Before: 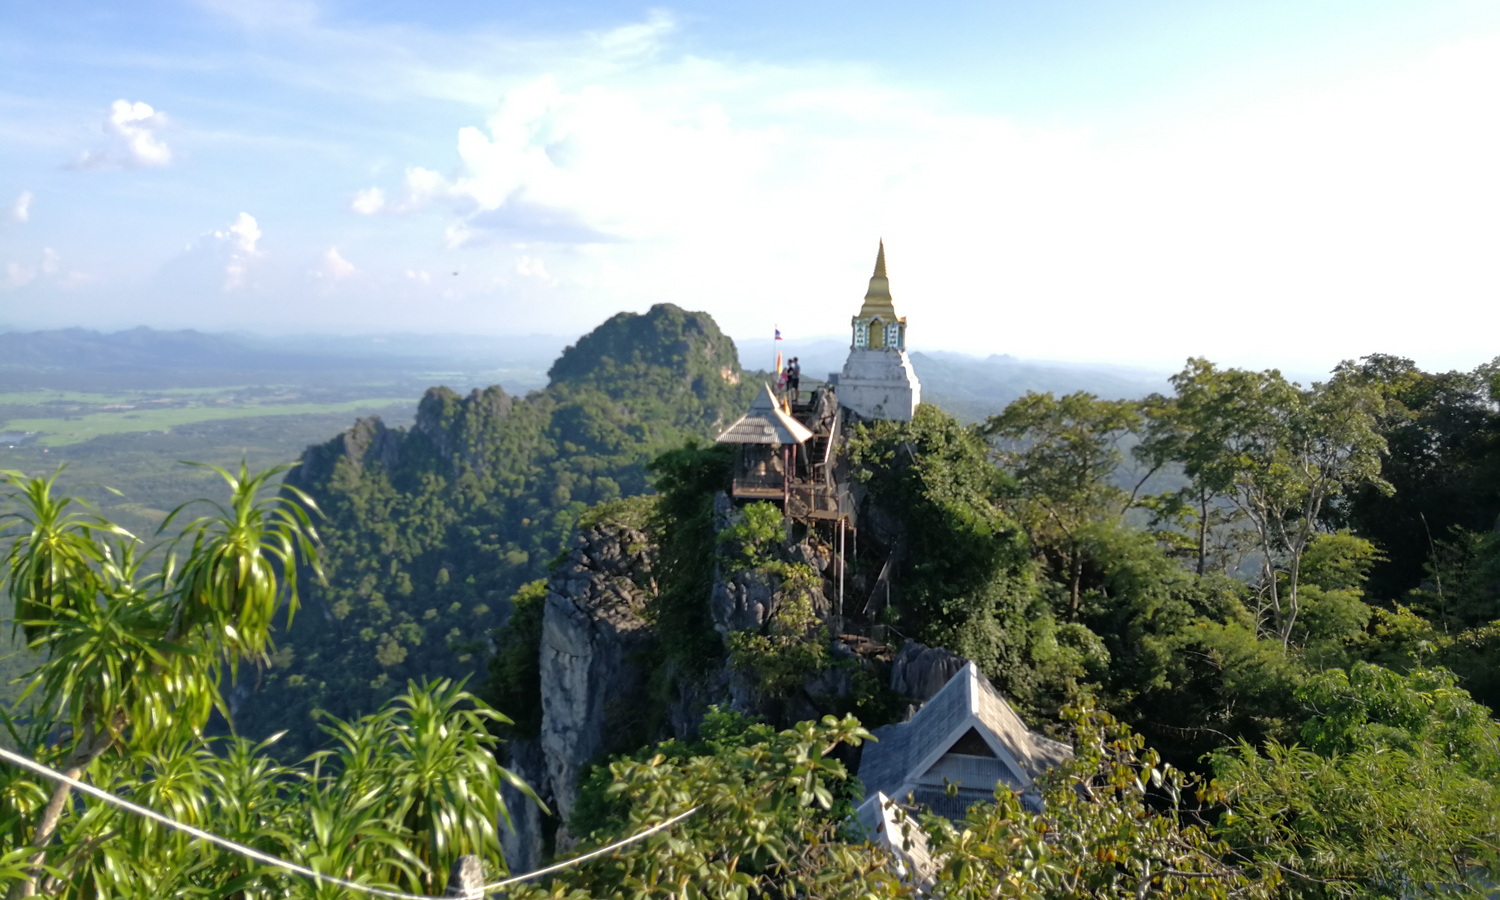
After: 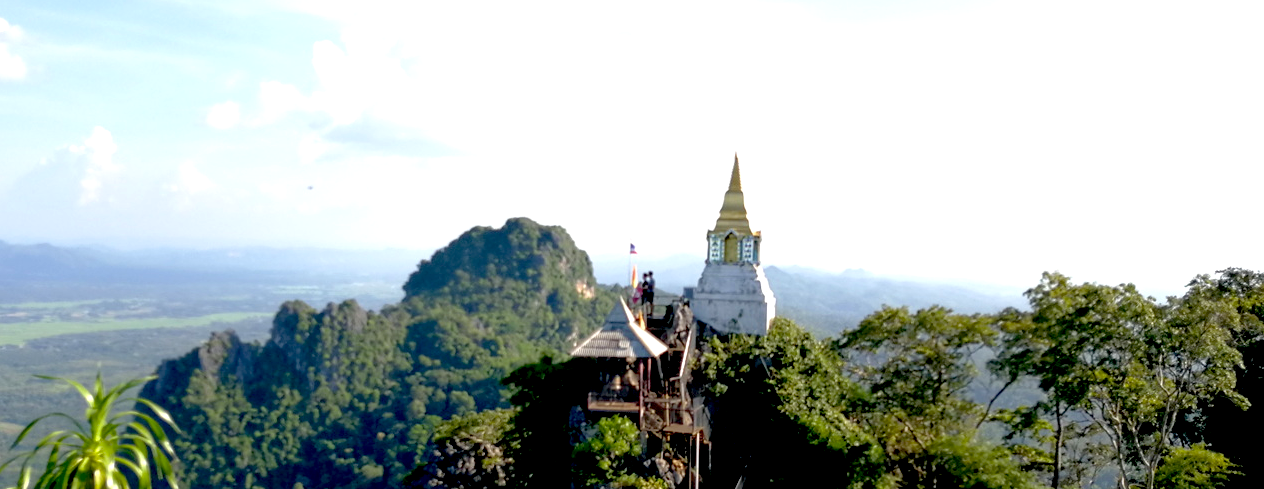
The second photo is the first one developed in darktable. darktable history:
exposure: black level correction 0.032, exposure 0.316 EV, compensate highlight preservation false
crop and rotate: left 9.694%, top 9.656%, right 6.015%, bottom 35.922%
